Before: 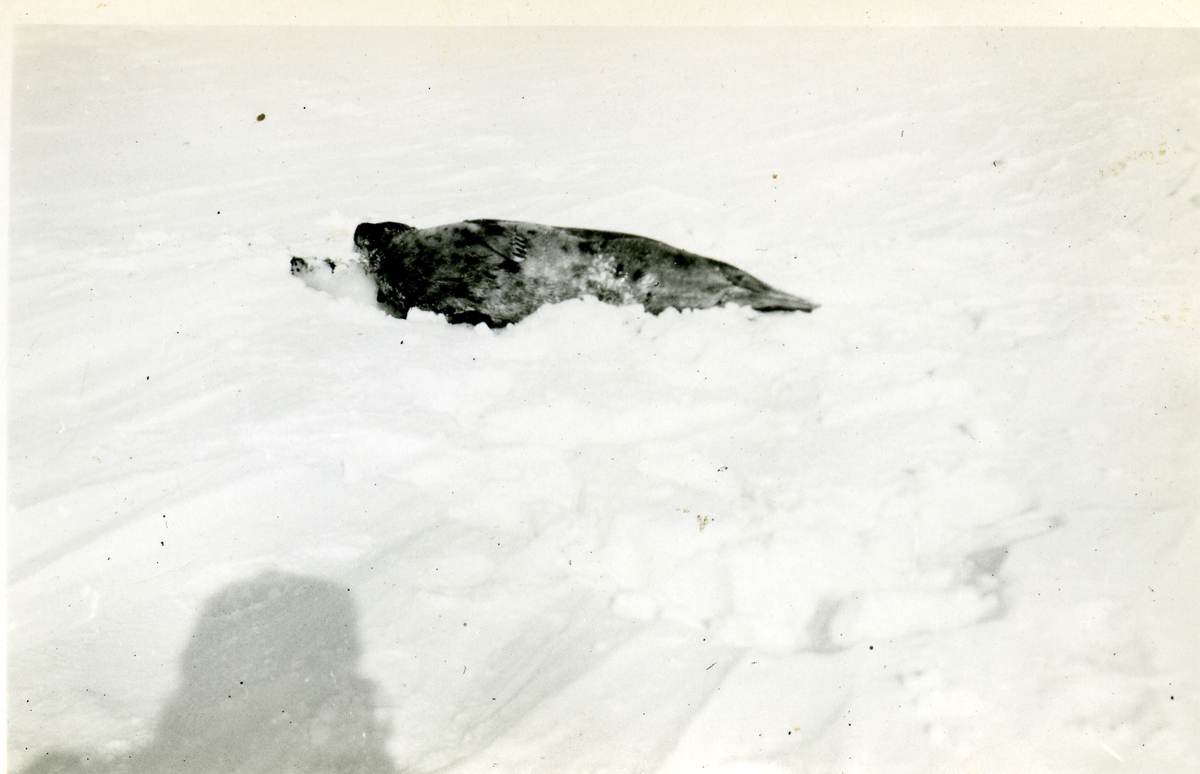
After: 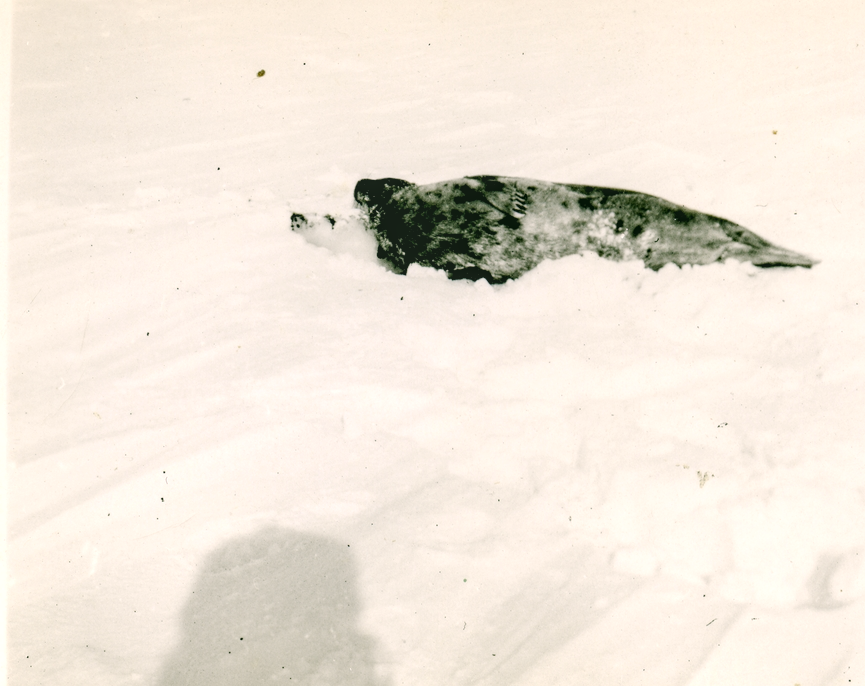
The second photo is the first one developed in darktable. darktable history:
crop: top 5.799%, right 27.847%, bottom 5.535%
local contrast: detail 110%
color correction: highlights a* 4.21, highlights b* 4.93, shadows a* -8.11, shadows b* 5.01
levels: levels [0.026, 0.507, 0.987]
base curve: curves: ch0 [(0, 0) (0.158, 0.273) (0.879, 0.895) (1, 1)], preserve colors none
